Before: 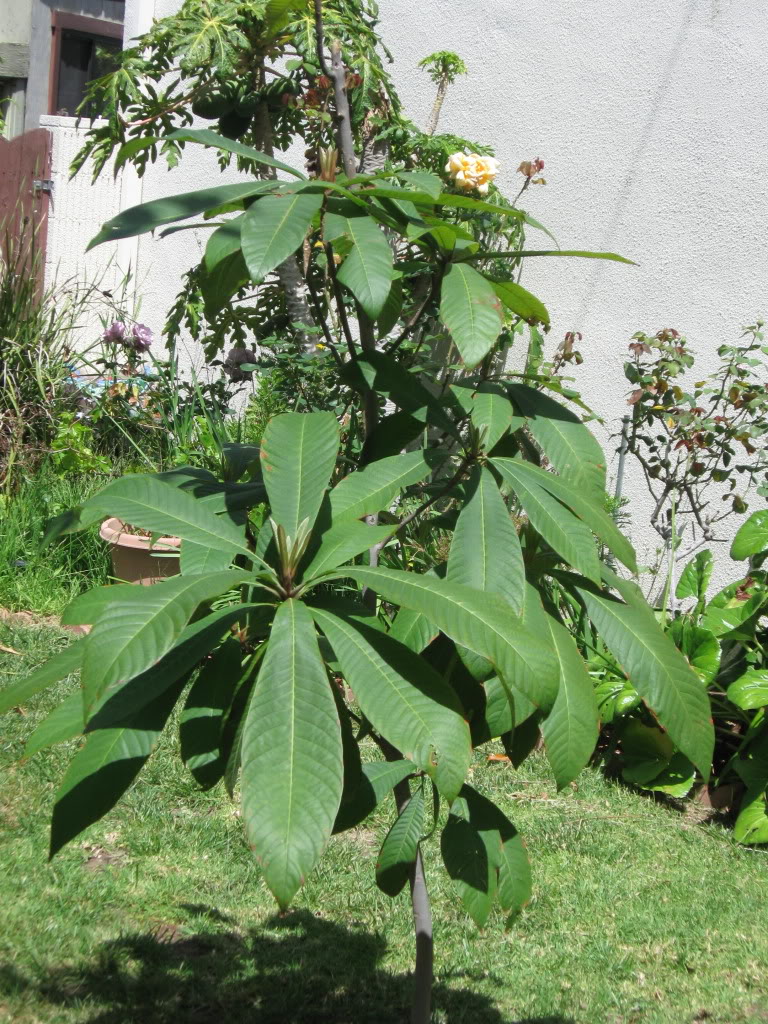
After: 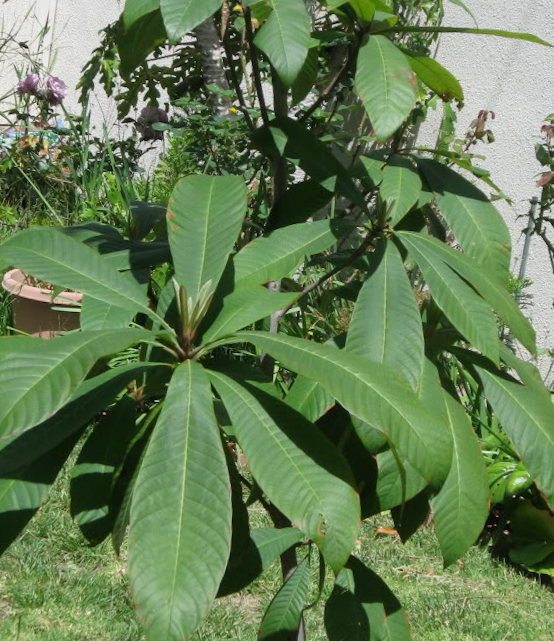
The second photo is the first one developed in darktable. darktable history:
exposure: black level correction 0.001, exposure -0.2 EV, compensate highlight preservation false
crop and rotate: angle -3.37°, left 9.79%, top 20.73%, right 12.42%, bottom 11.82%
